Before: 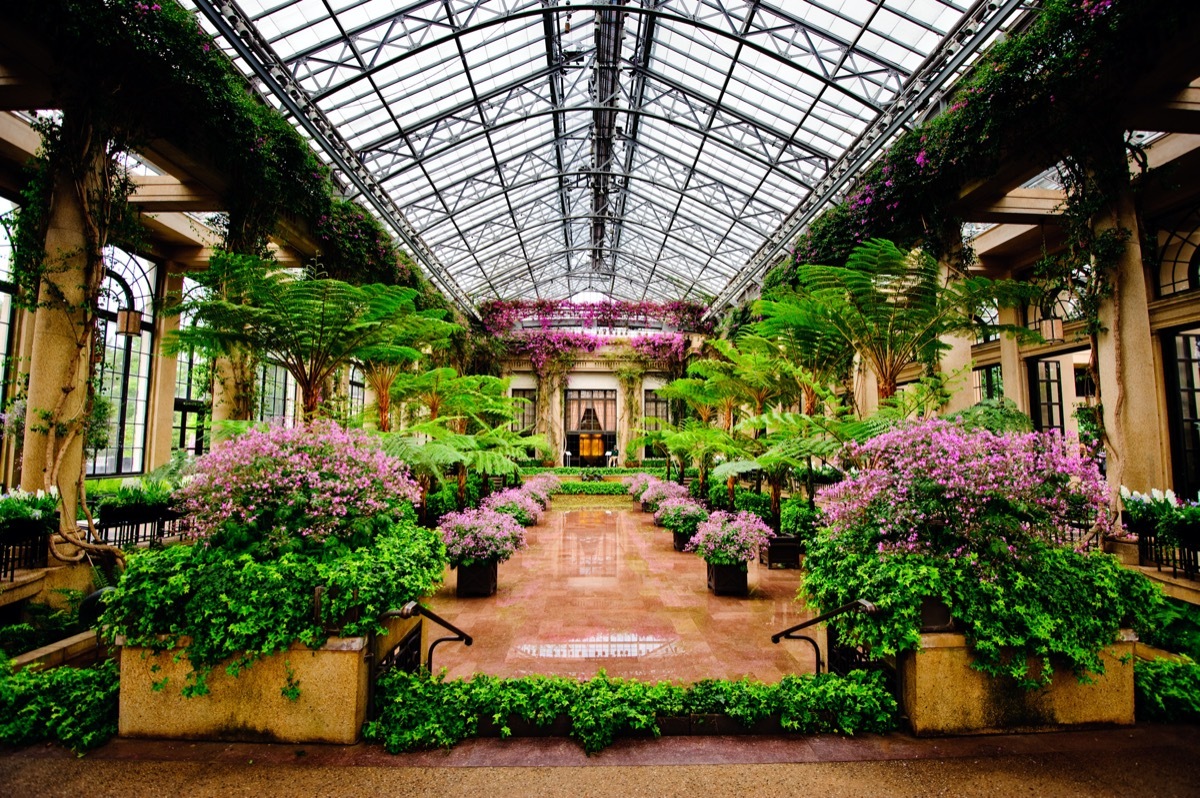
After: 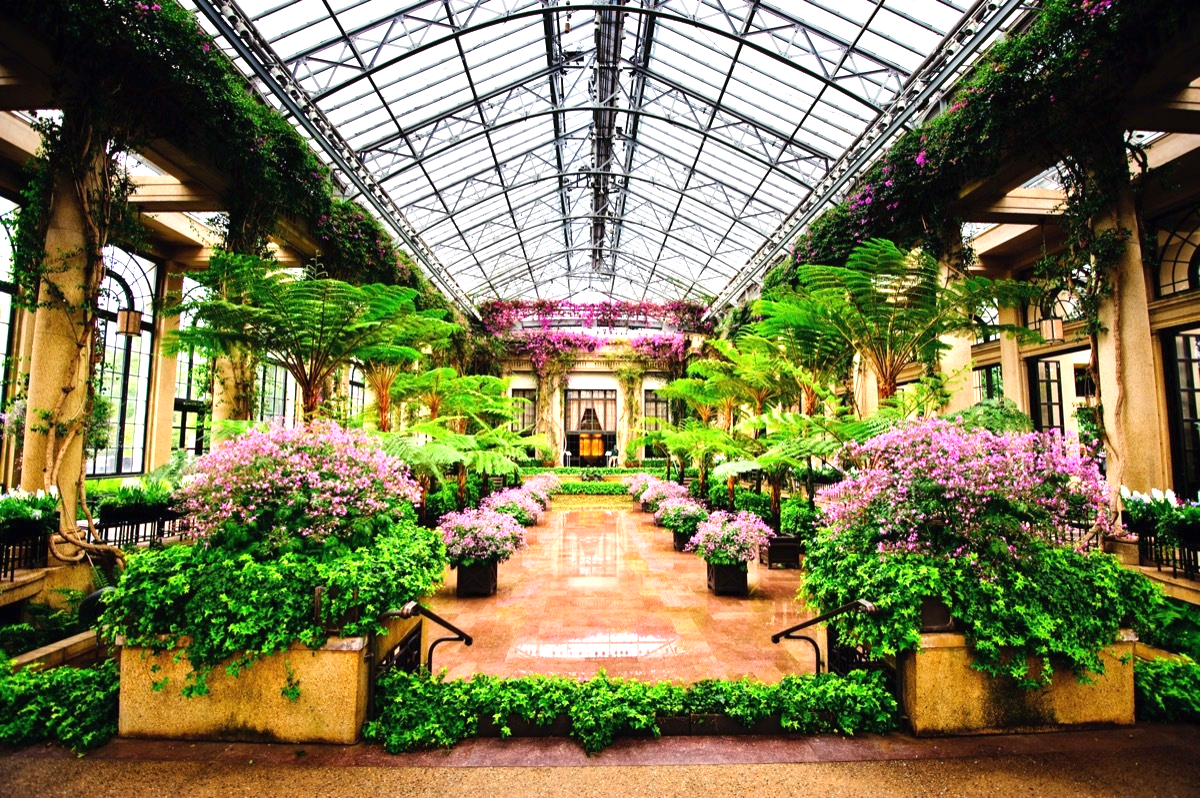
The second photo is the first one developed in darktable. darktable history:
exposure: black level correction -0.001, exposure 0.901 EV, compensate highlight preservation false
